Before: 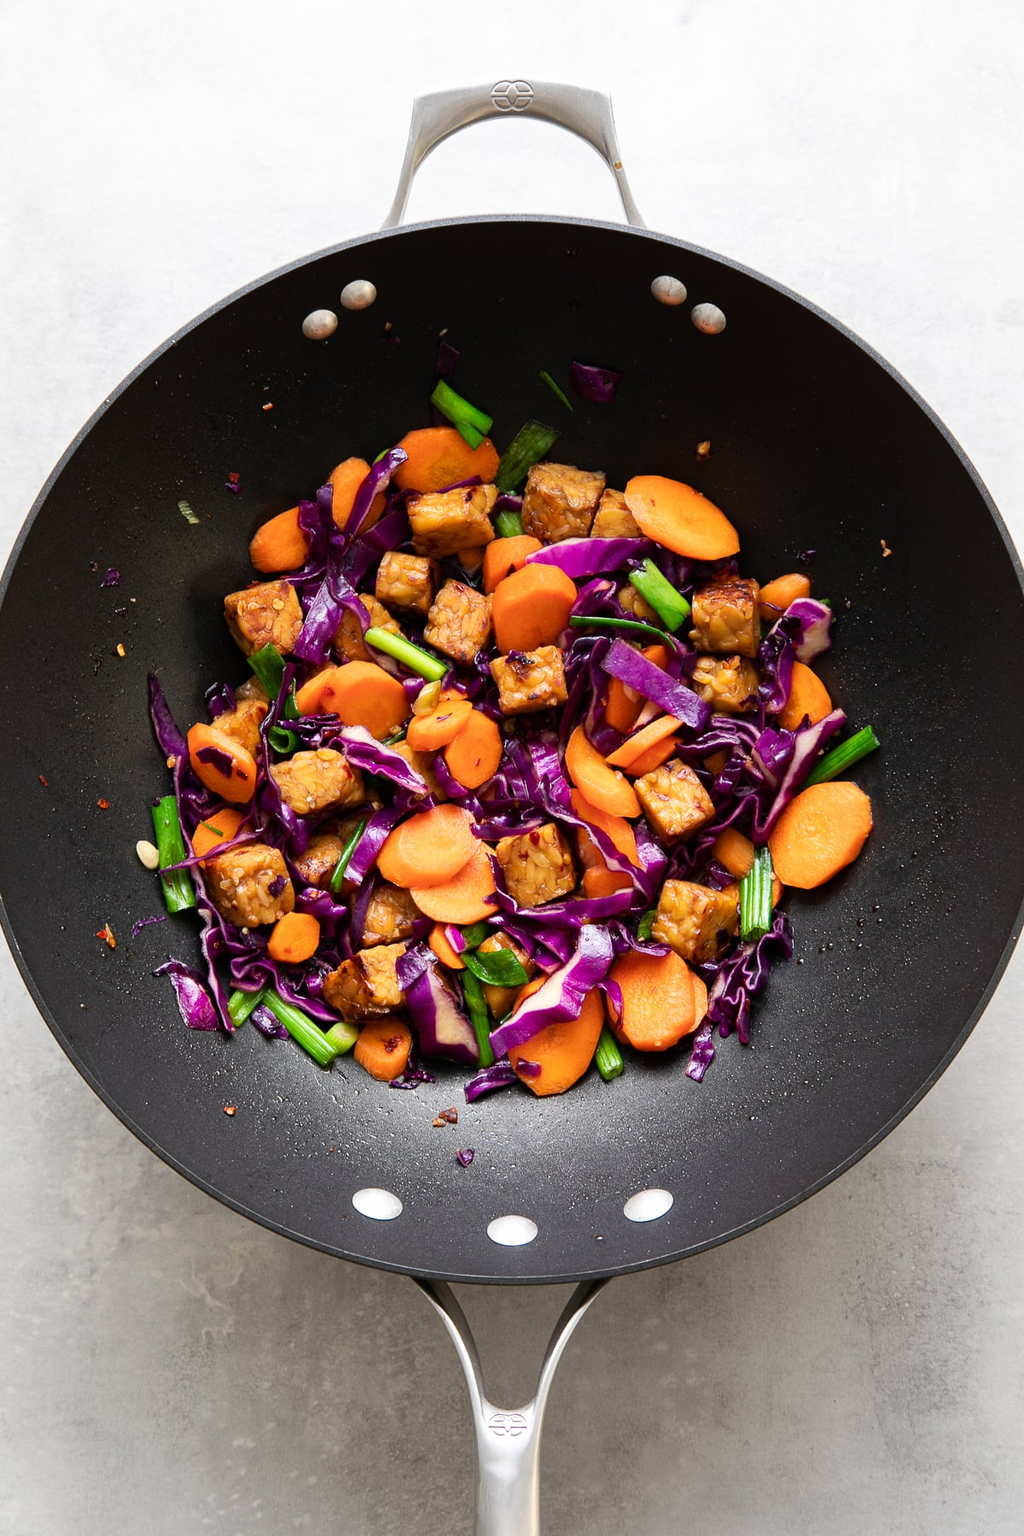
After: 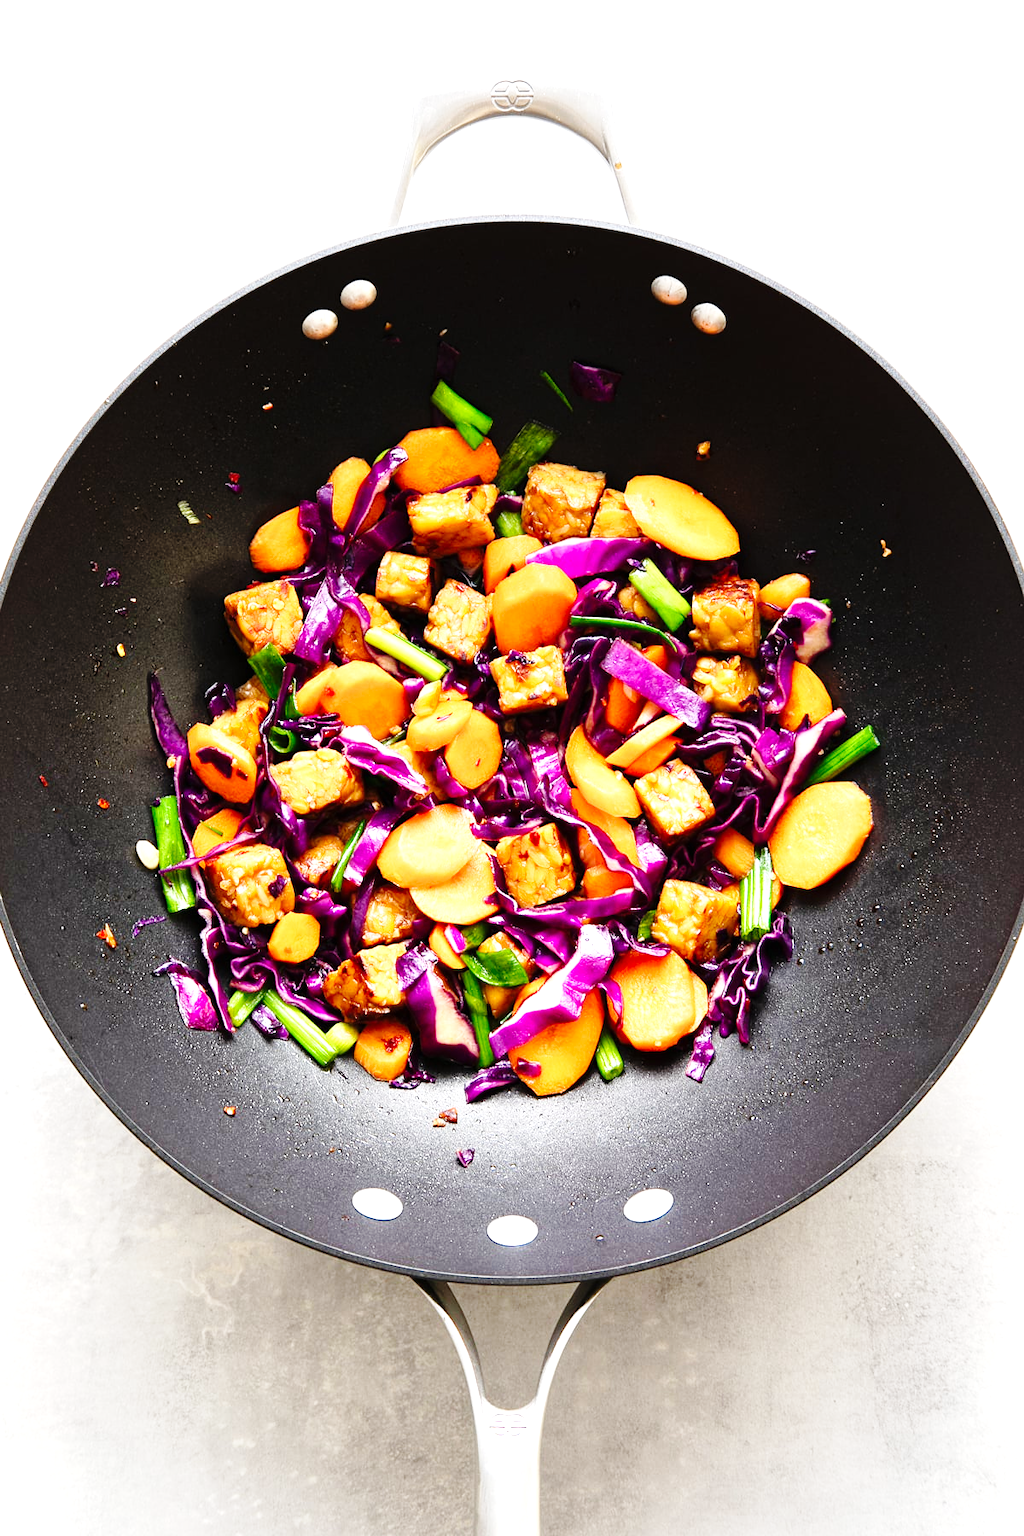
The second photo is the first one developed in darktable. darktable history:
exposure: black level correction 0, exposure 0.877 EV, compensate exposure bias true, compensate highlight preservation false
base curve: curves: ch0 [(0, 0) (0.036, 0.025) (0.121, 0.166) (0.206, 0.329) (0.605, 0.79) (1, 1)], preserve colors none
